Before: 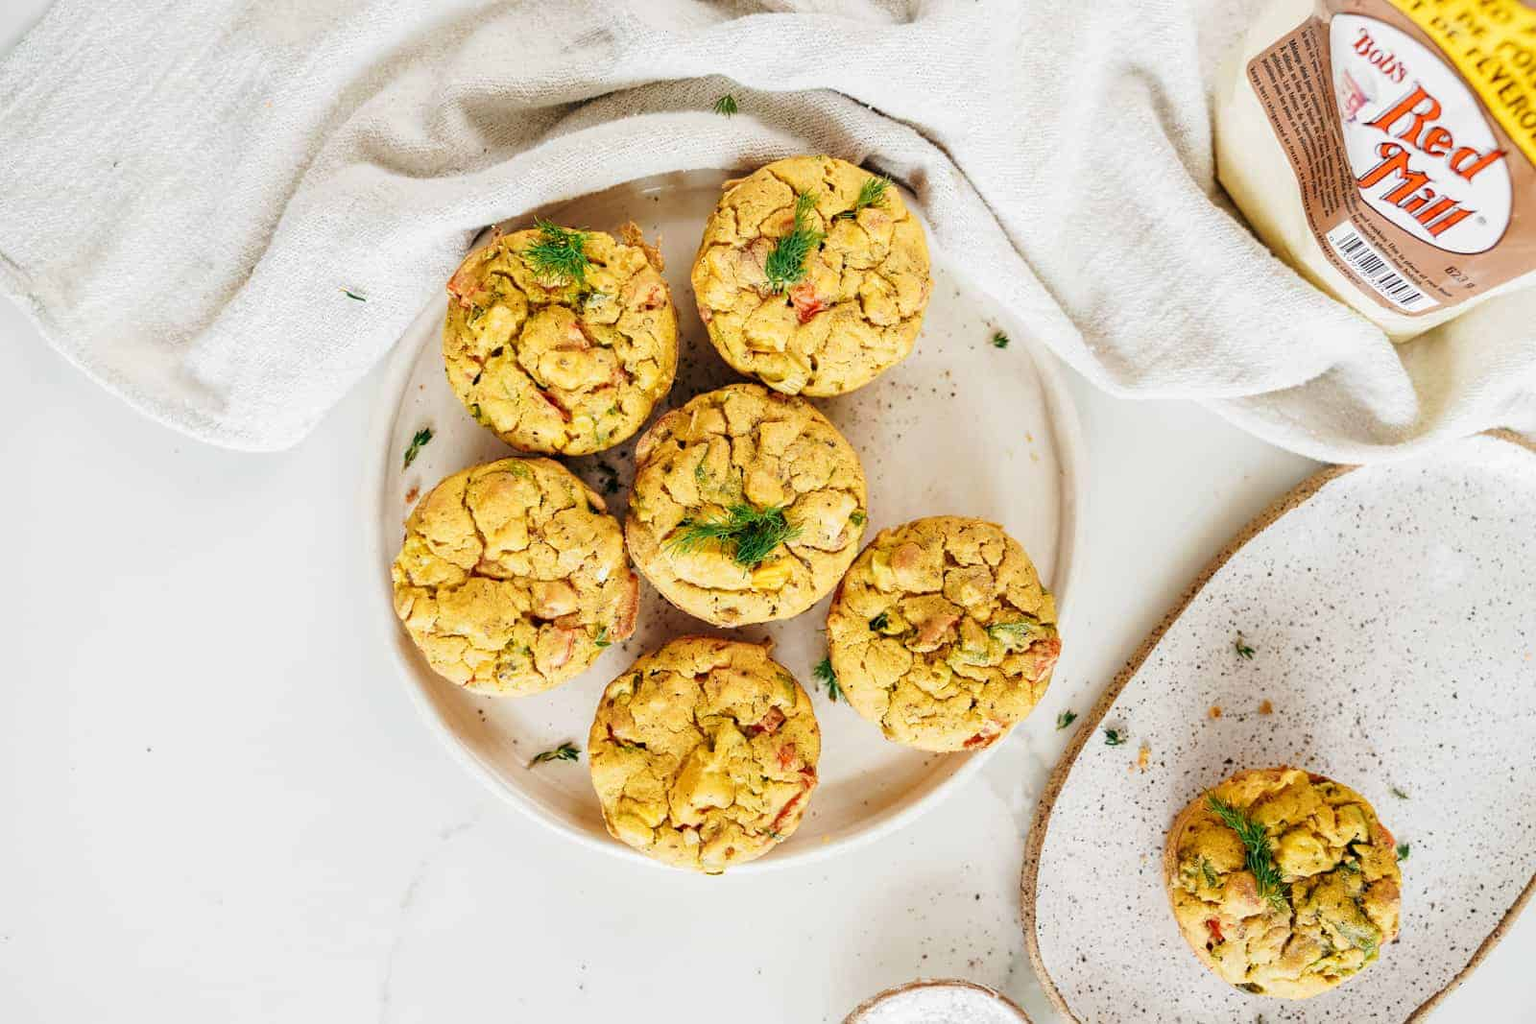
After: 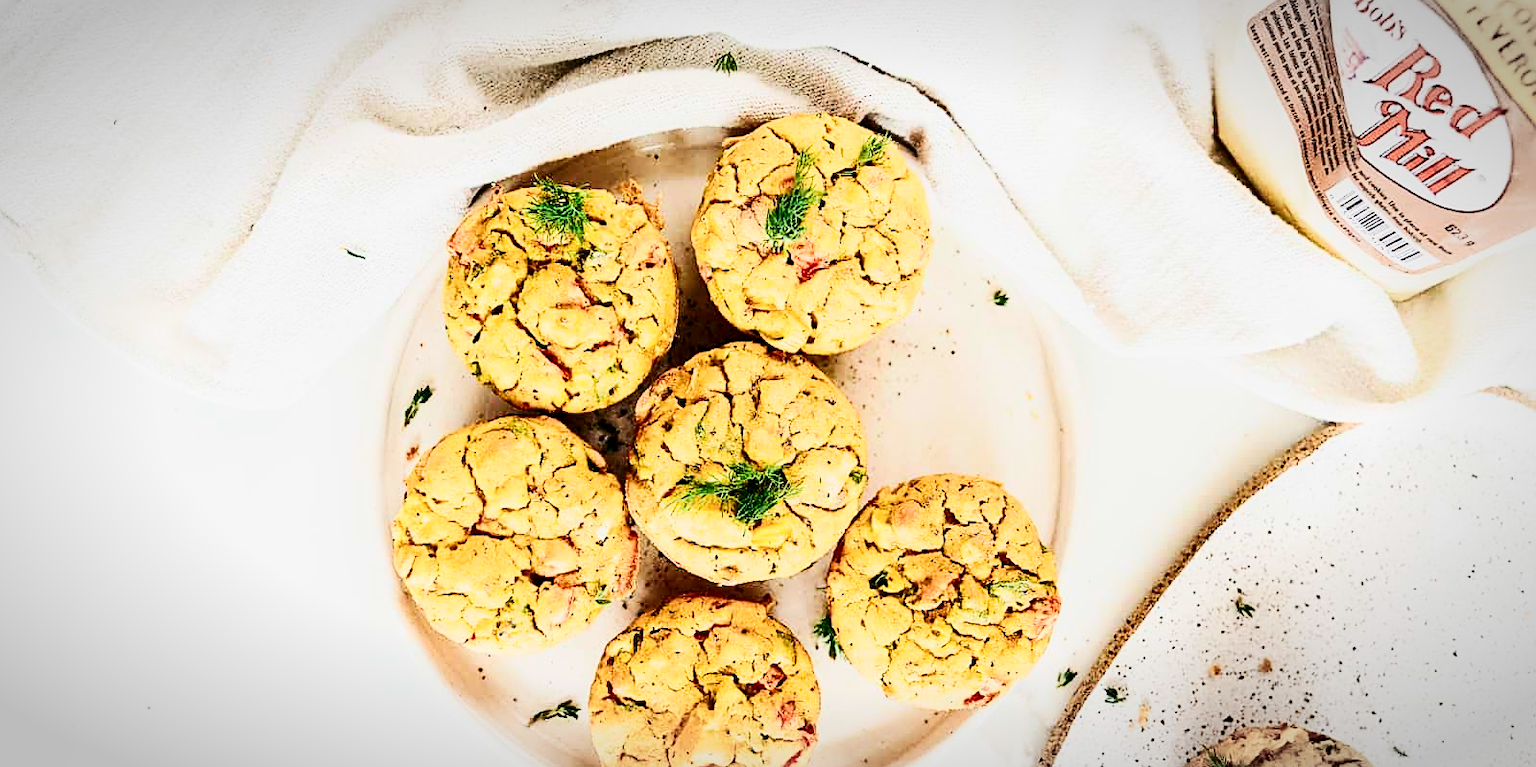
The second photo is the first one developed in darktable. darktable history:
exposure: black level correction 0, exposure 0.499 EV, compensate highlight preservation false
shadows and highlights: shadows 0.644, highlights 40.63
filmic rgb: black relative exposure -7.65 EV, white relative exposure 4.56 EV, hardness 3.61
contrast brightness saturation: contrast 0.316, brightness -0.081, saturation 0.166
crop: top 4.141%, bottom 20.946%
vignetting: brightness -0.451, saturation -0.688, automatic ratio true
sharpen: amount 0.498
